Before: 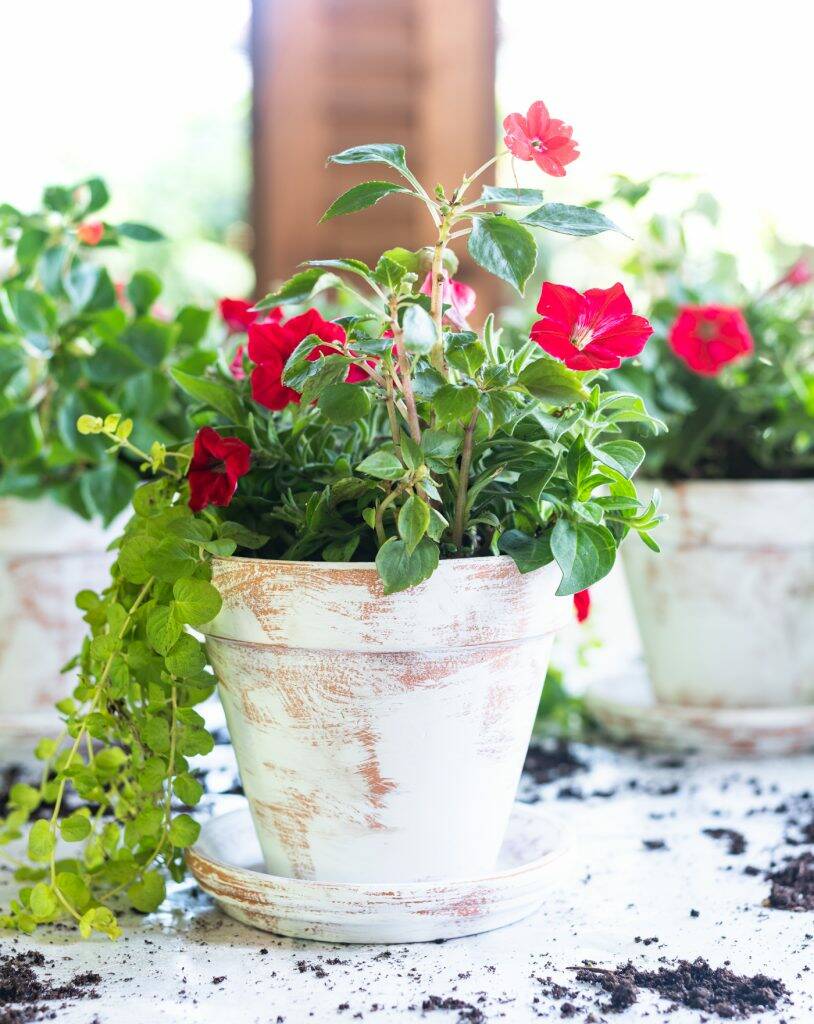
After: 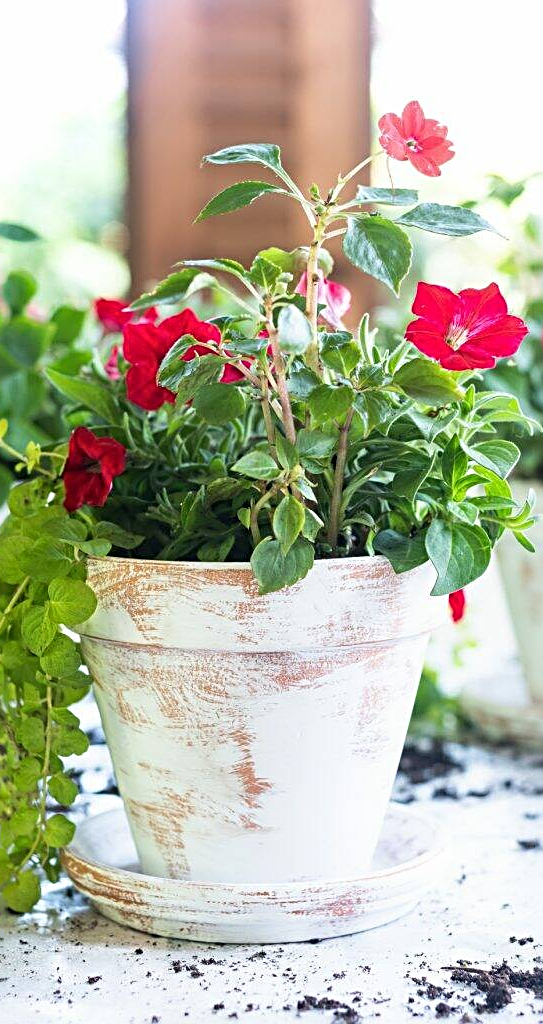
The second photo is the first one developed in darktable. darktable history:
sharpen: radius 3.119
crop and rotate: left 15.446%, right 17.836%
